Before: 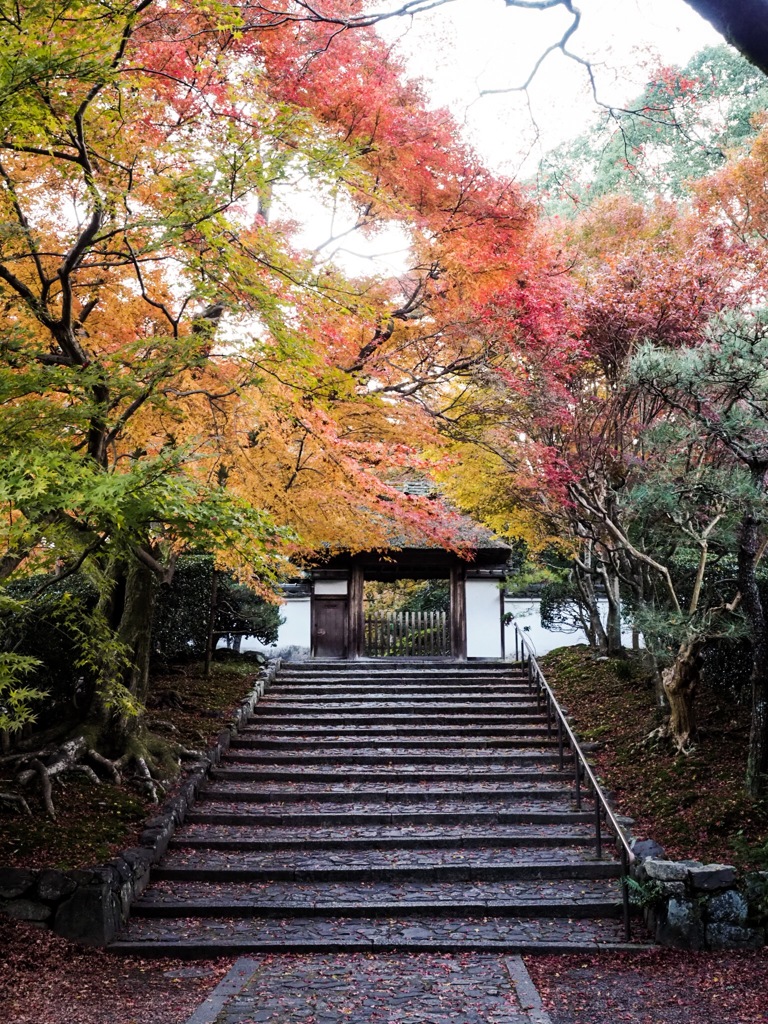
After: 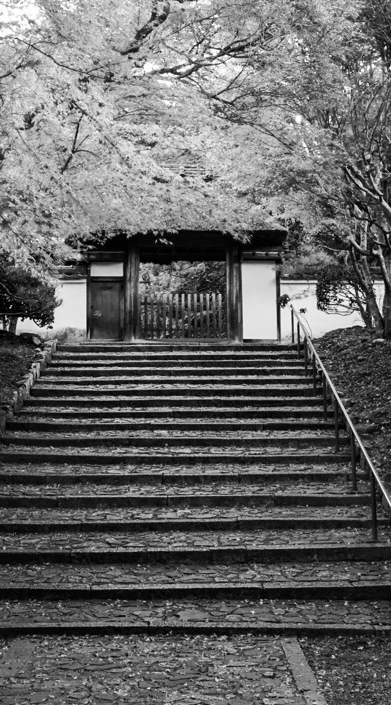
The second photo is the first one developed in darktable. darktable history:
color calibration: output gray [0.714, 0.278, 0, 0], illuminant same as pipeline (D50), adaptation none (bypass)
crop and rotate: left 29.237%, top 31.152%, right 19.807%
